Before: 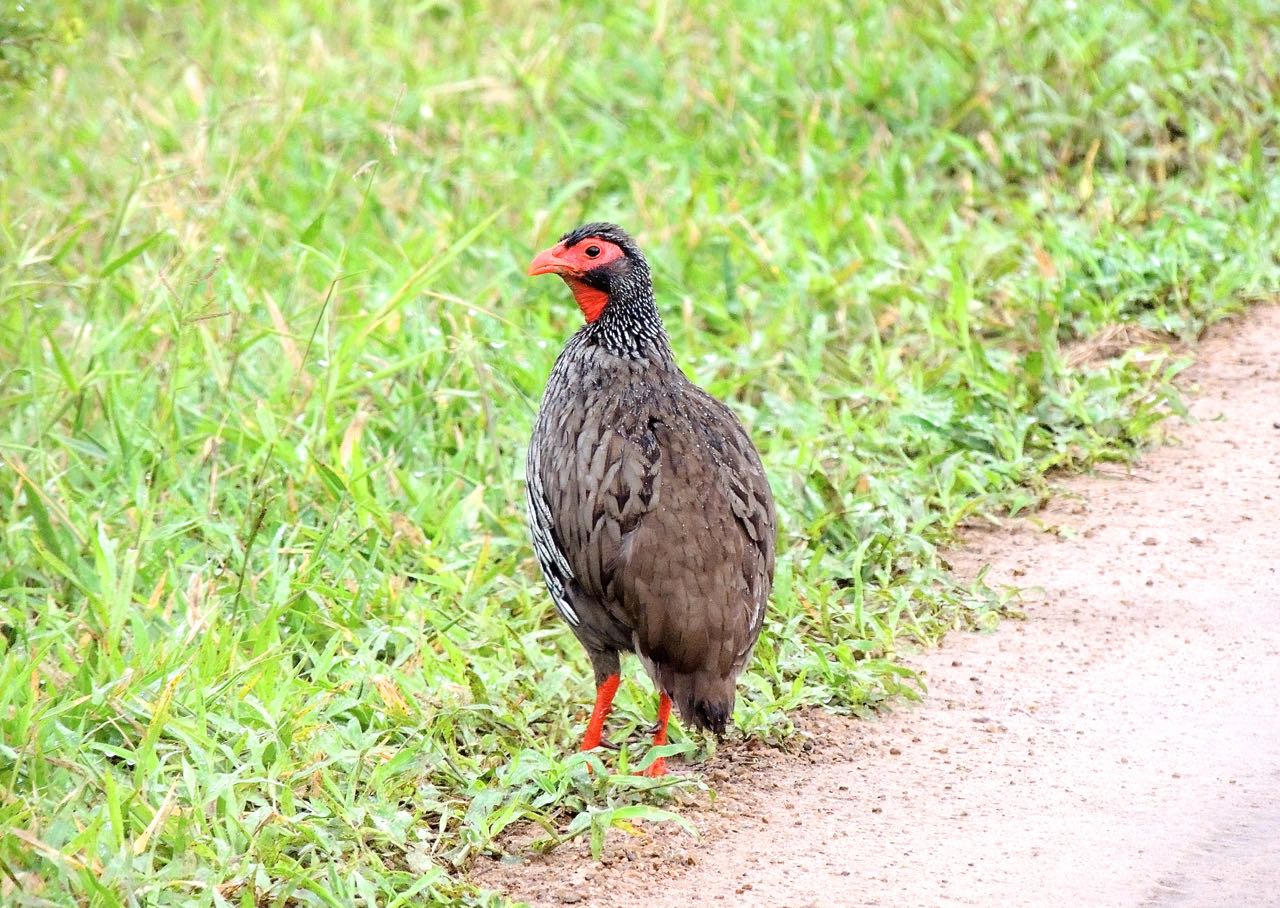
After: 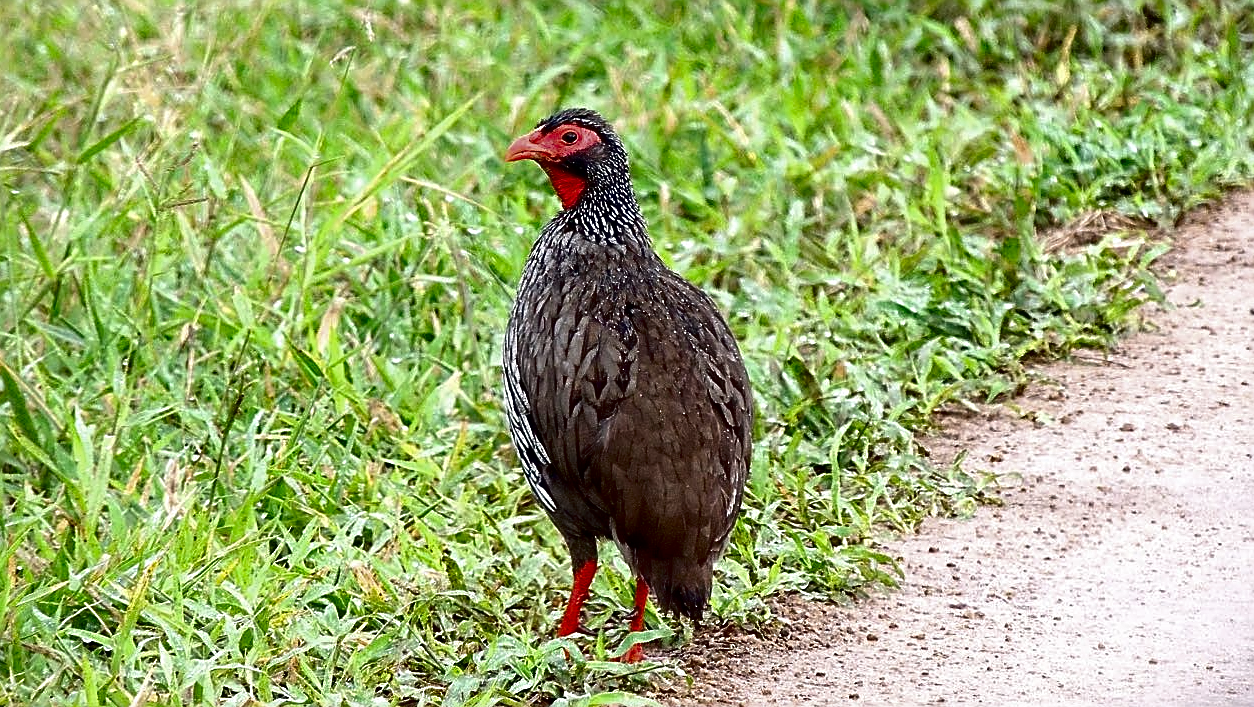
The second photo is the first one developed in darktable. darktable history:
crop and rotate: left 1.817%, top 12.712%, right 0.189%, bottom 9.356%
sharpen: amount 0.75
contrast brightness saturation: brightness -0.519
